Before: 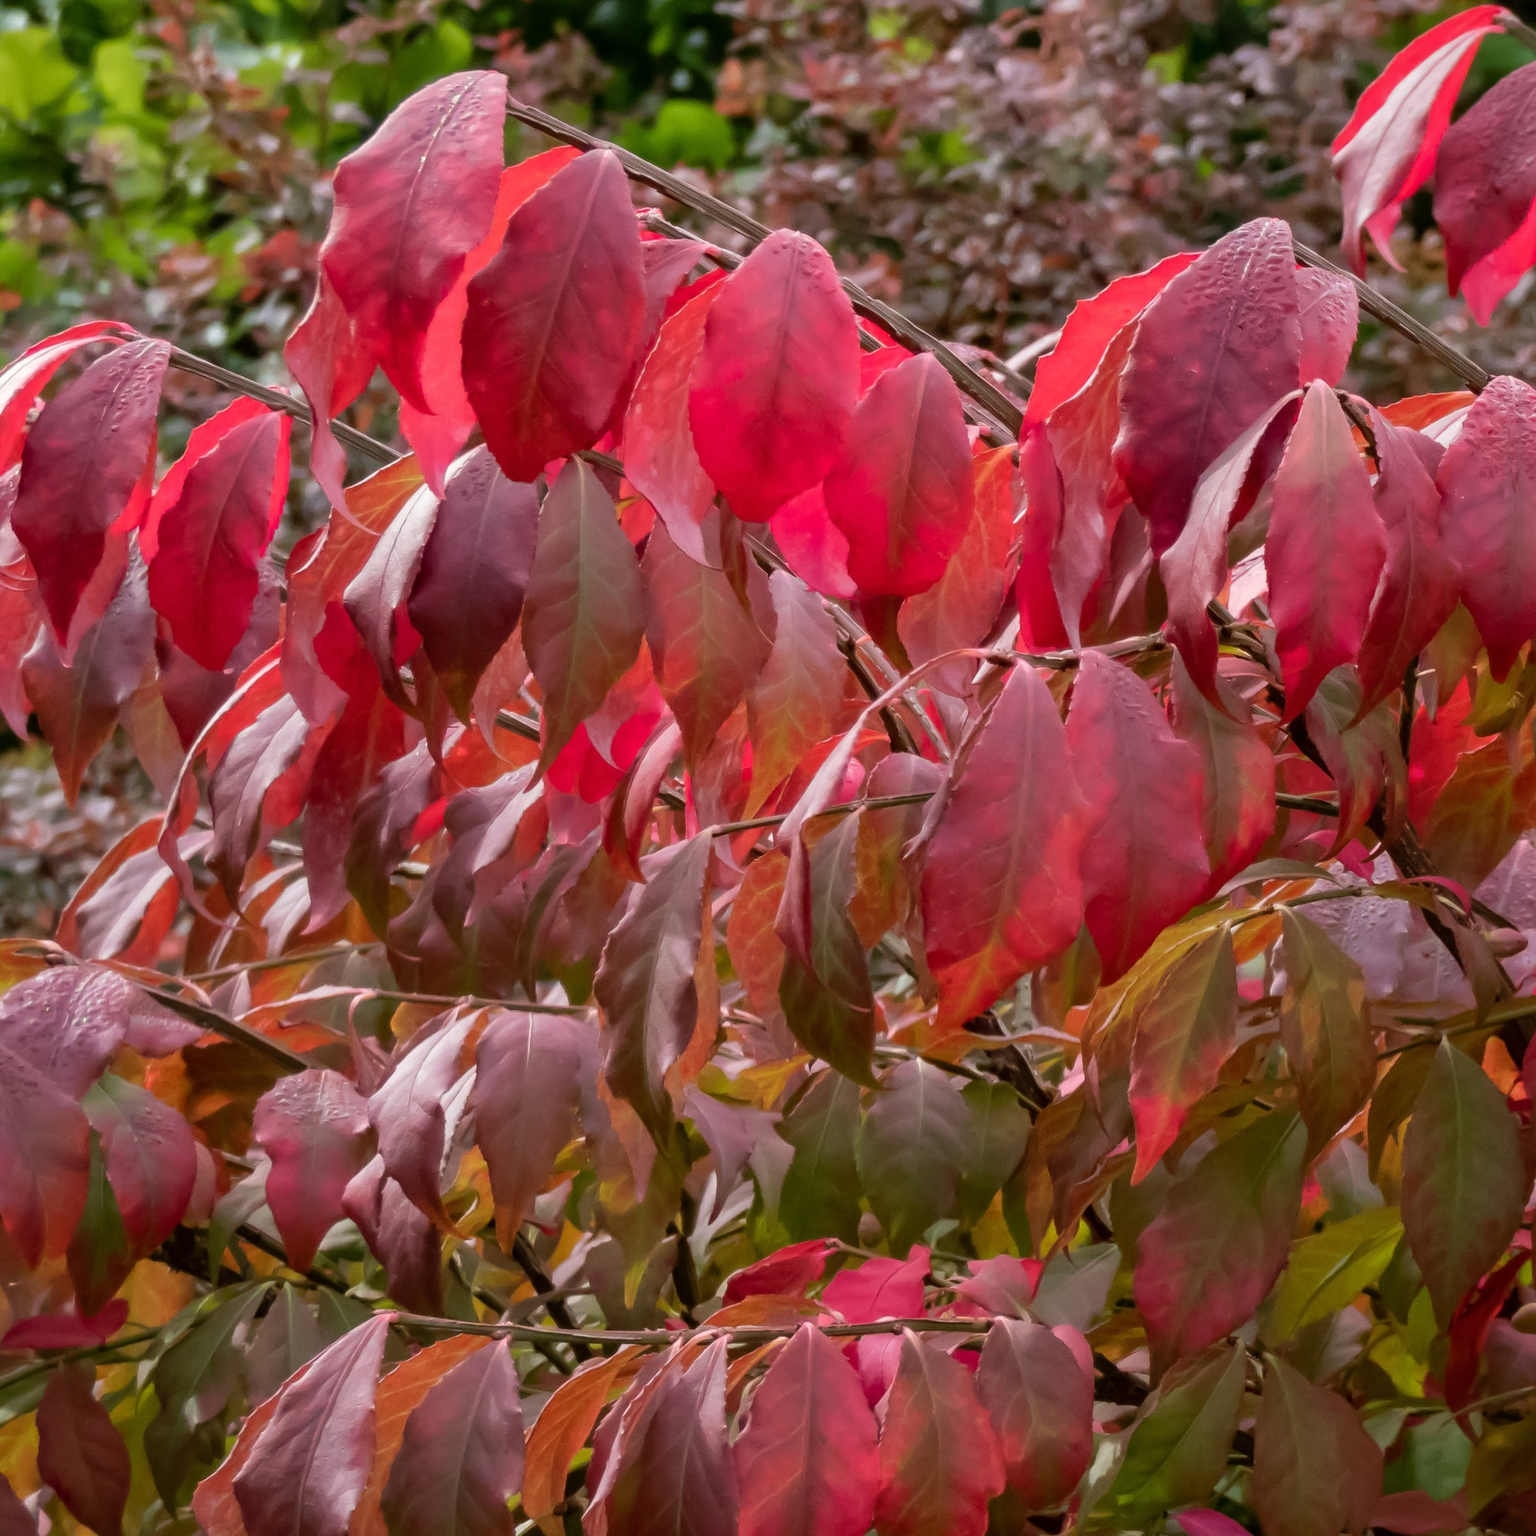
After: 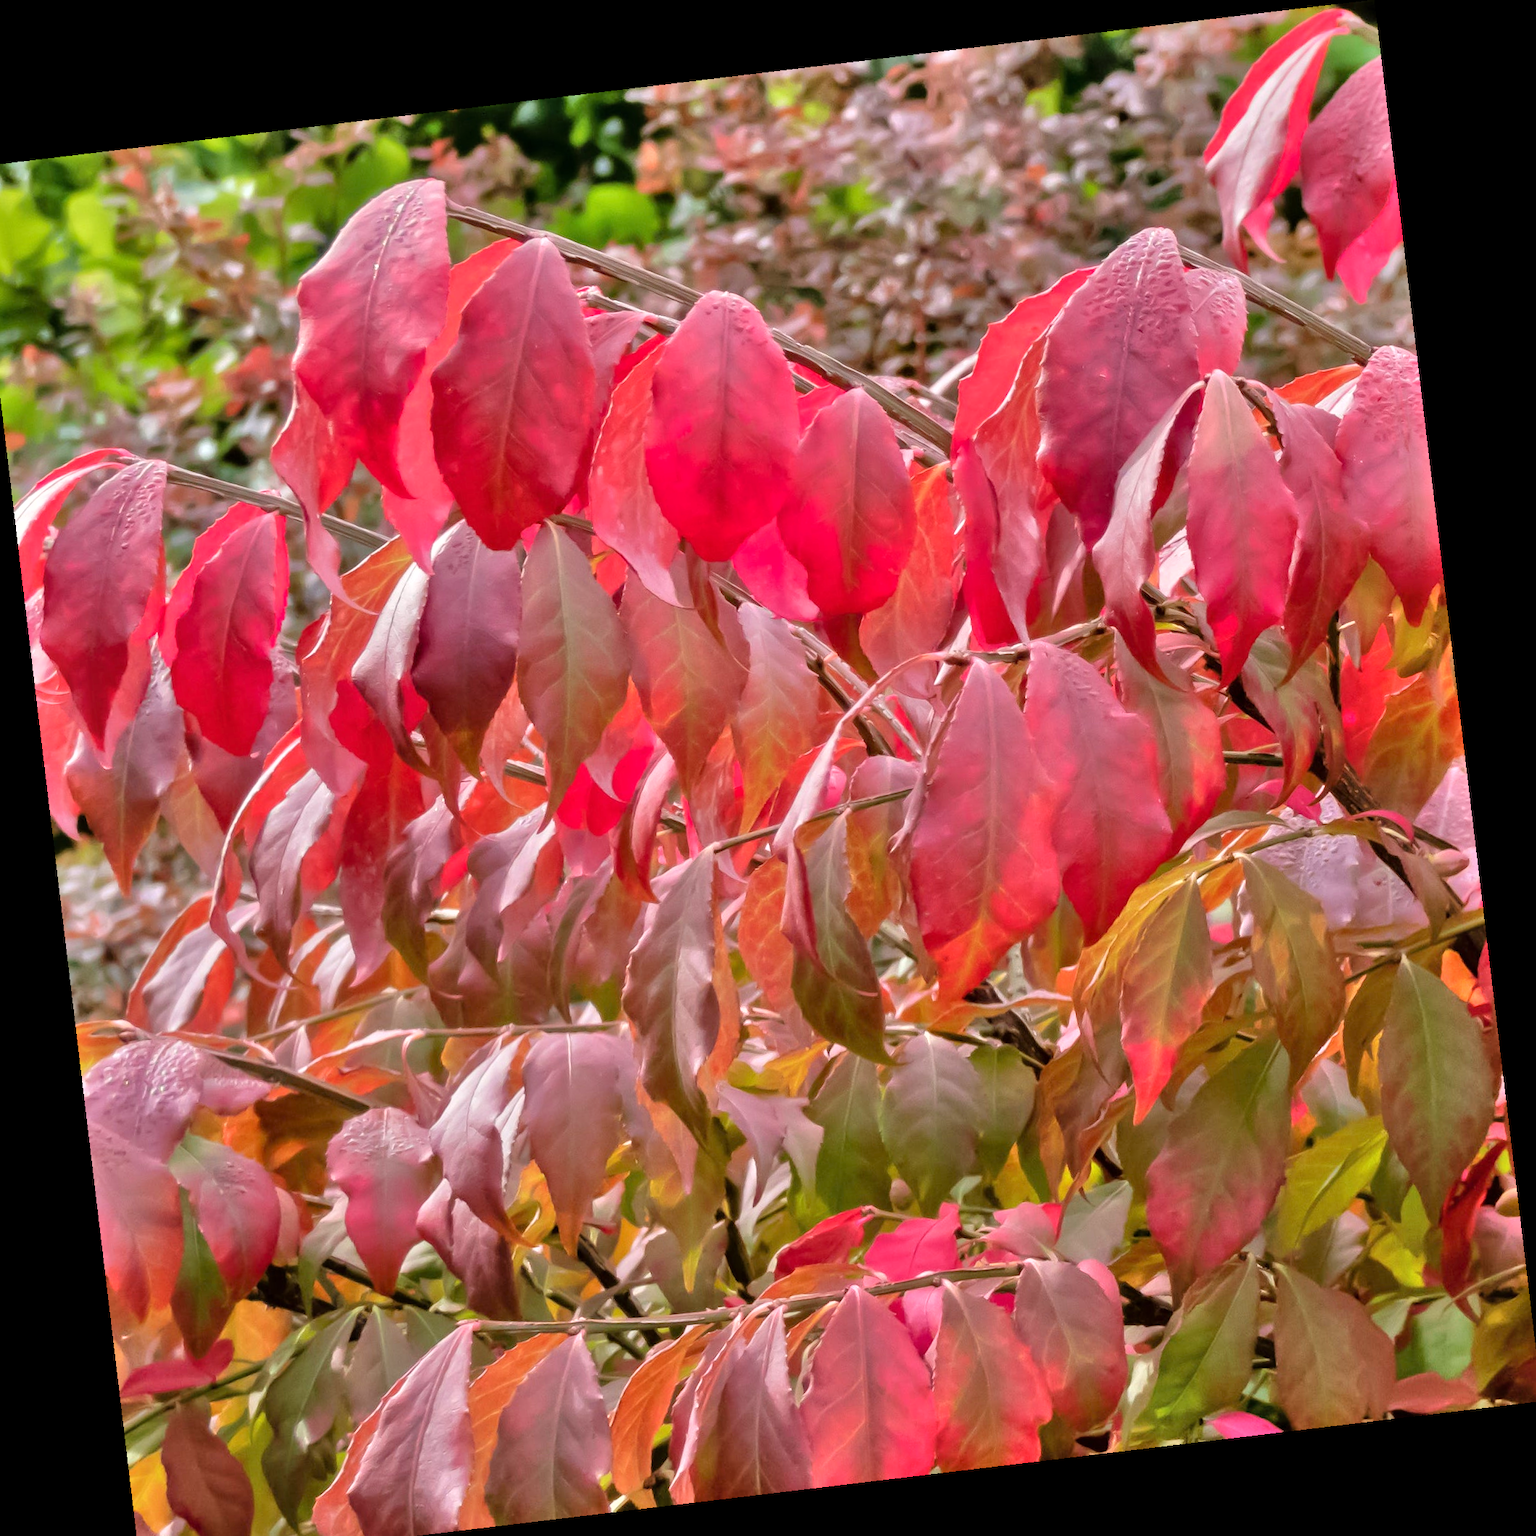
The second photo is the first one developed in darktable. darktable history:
tone equalizer: -7 EV 0.15 EV, -6 EV 0.6 EV, -5 EV 1.15 EV, -4 EV 1.33 EV, -3 EV 1.15 EV, -2 EV 0.6 EV, -1 EV 0.15 EV, mask exposure compensation -0.5 EV
shadows and highlights: low approximation 0.01, soften with gaussian
rotate and perspective: rotation -6.83°, automatic cropping off
crop: left 1.743%, right 0.268%, bottom 2.011%
